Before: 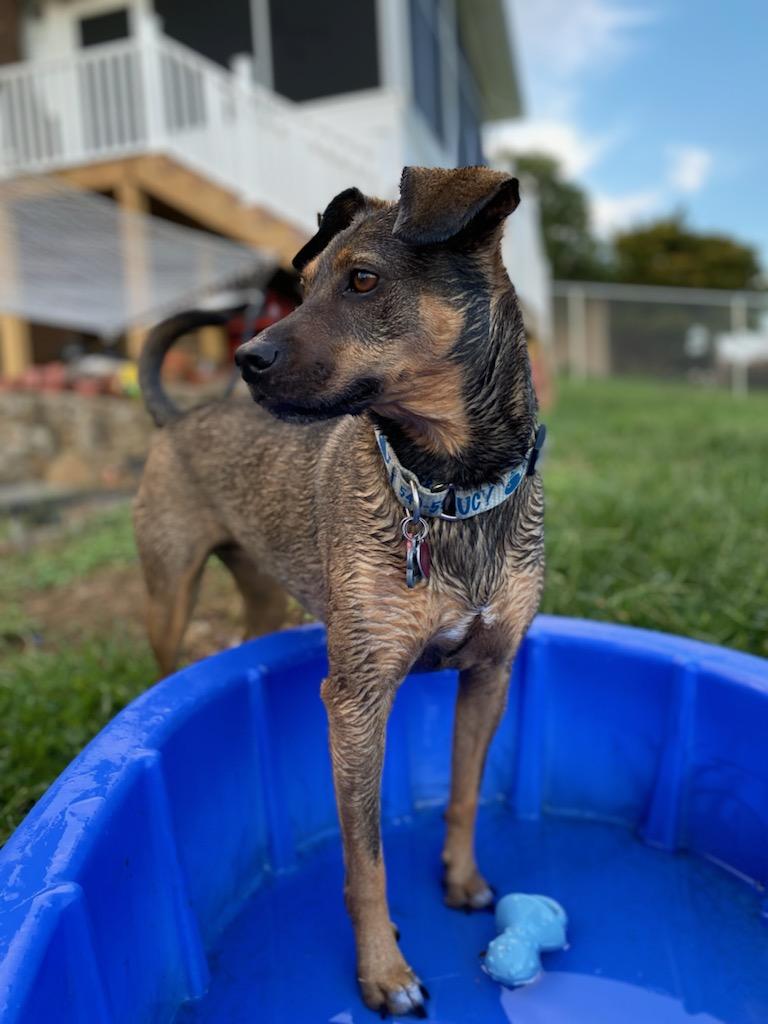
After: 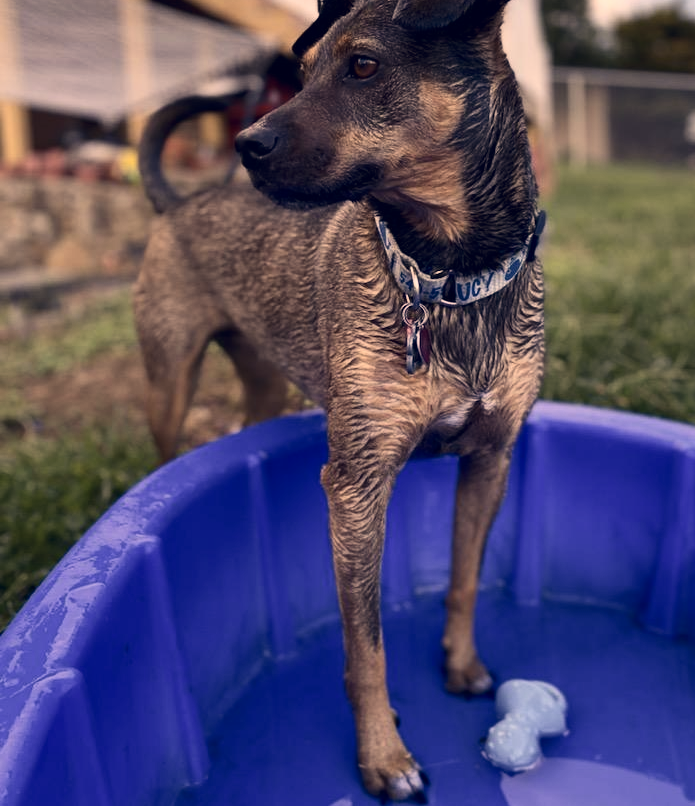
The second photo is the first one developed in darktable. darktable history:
contrast brightness saturation: contrast 0.22
color correction: highlights a* 19.59, highlights b* 27.49, shadows a* 3.46, shadows b* -17.28, saturation 0.73
crop: top 20.916%, right 9.437%, bottom 0.316%
